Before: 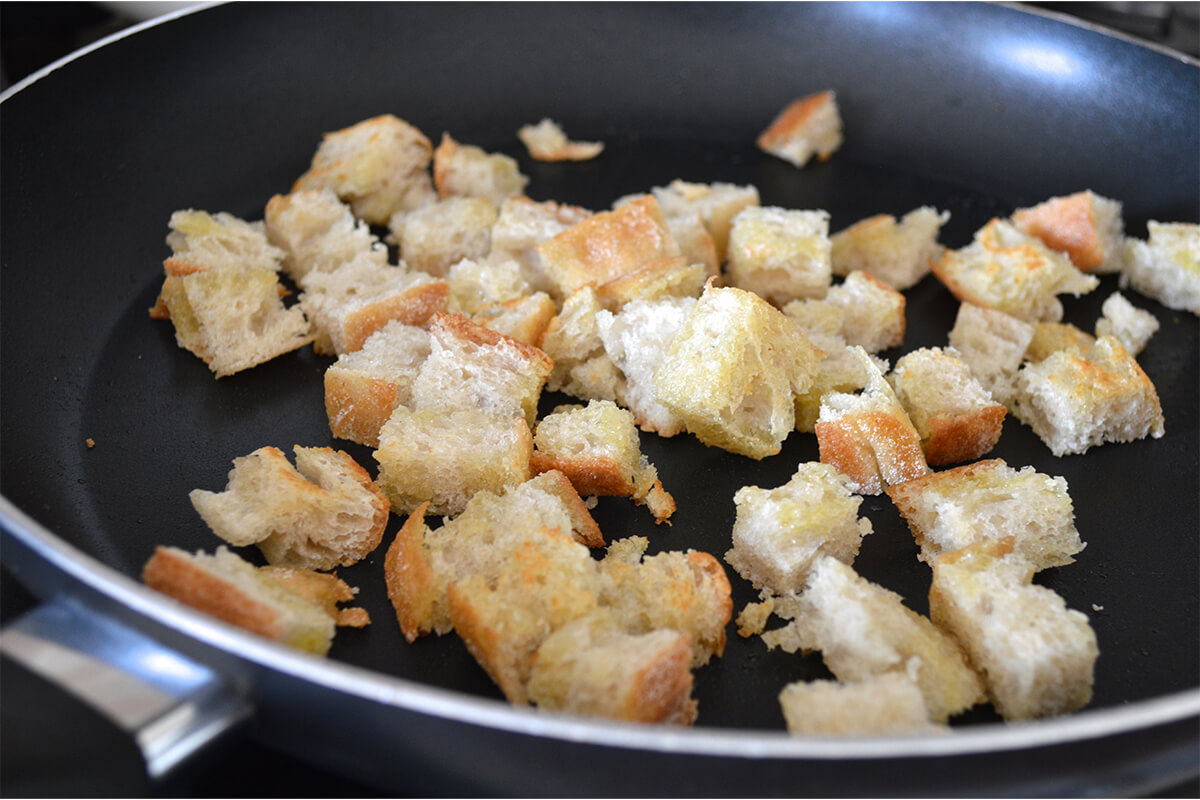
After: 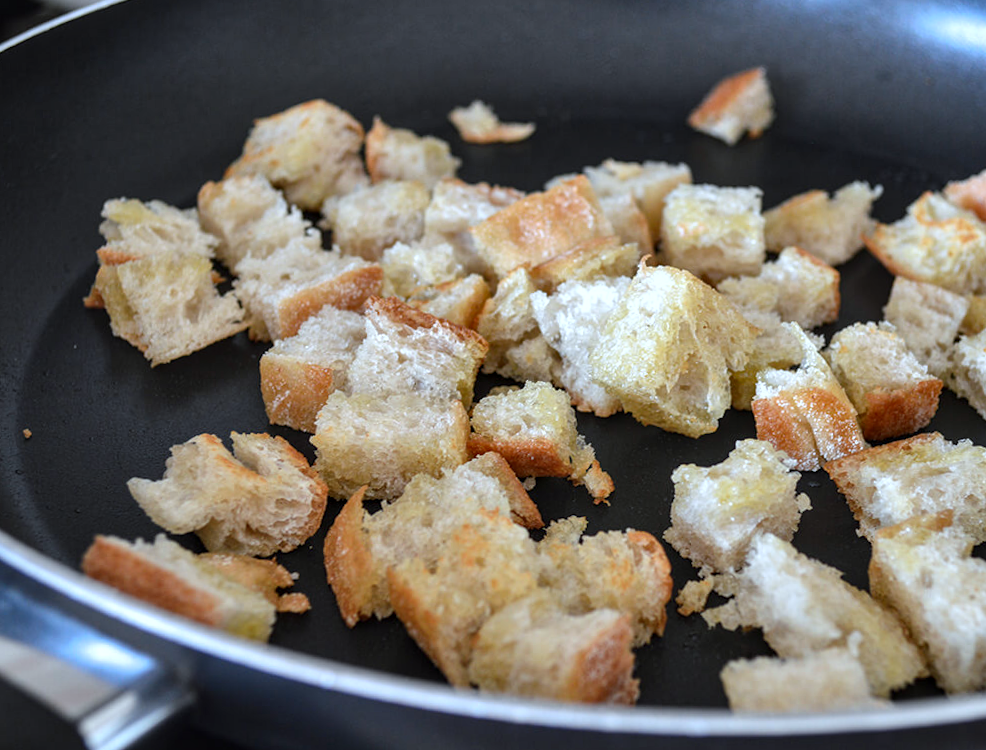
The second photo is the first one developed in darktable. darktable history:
contrast brightness saturation: contrast 0.052
shadows and highlights: shadows 24.6, highlights -78.73, soften with gaussian
local contrast: on, module defaults
color correction: highlights a* -3.78, highlights b* -10.78
crop and rotate: angle 1.07°, left 4.17%, top 1.121%, right 11.351%, bottom 2.46%
